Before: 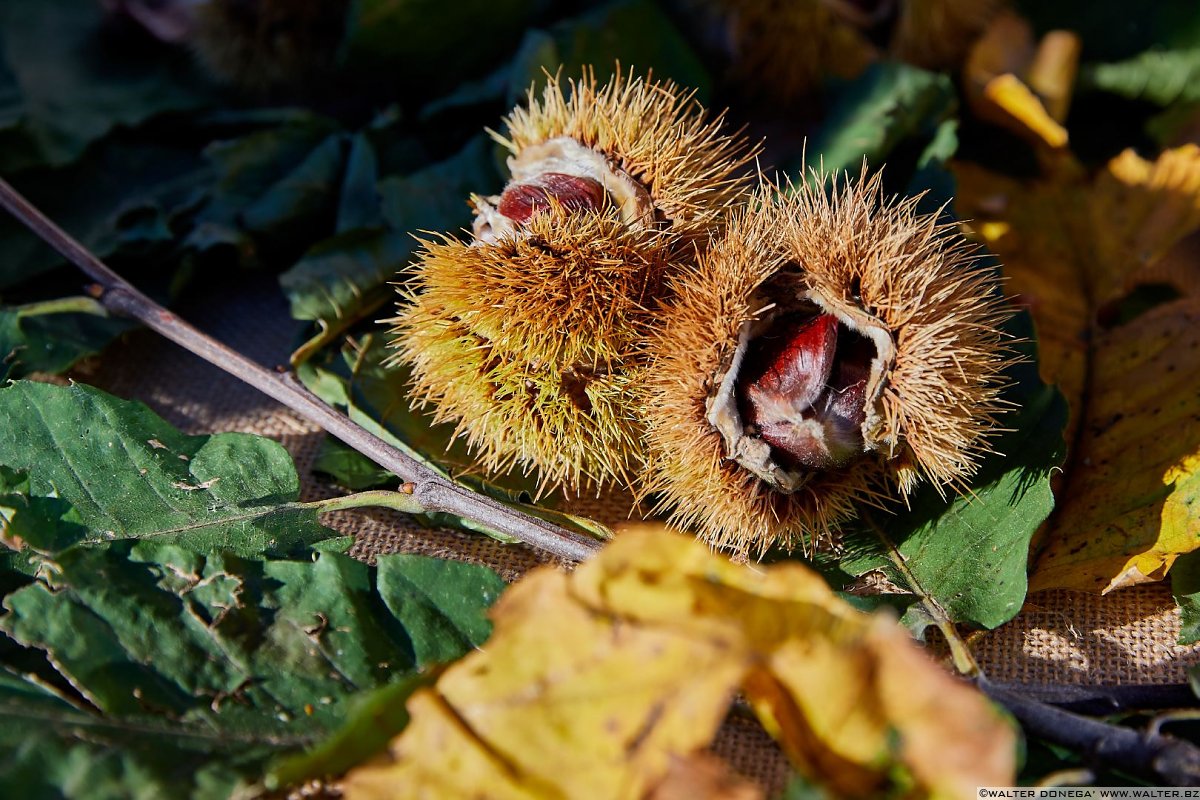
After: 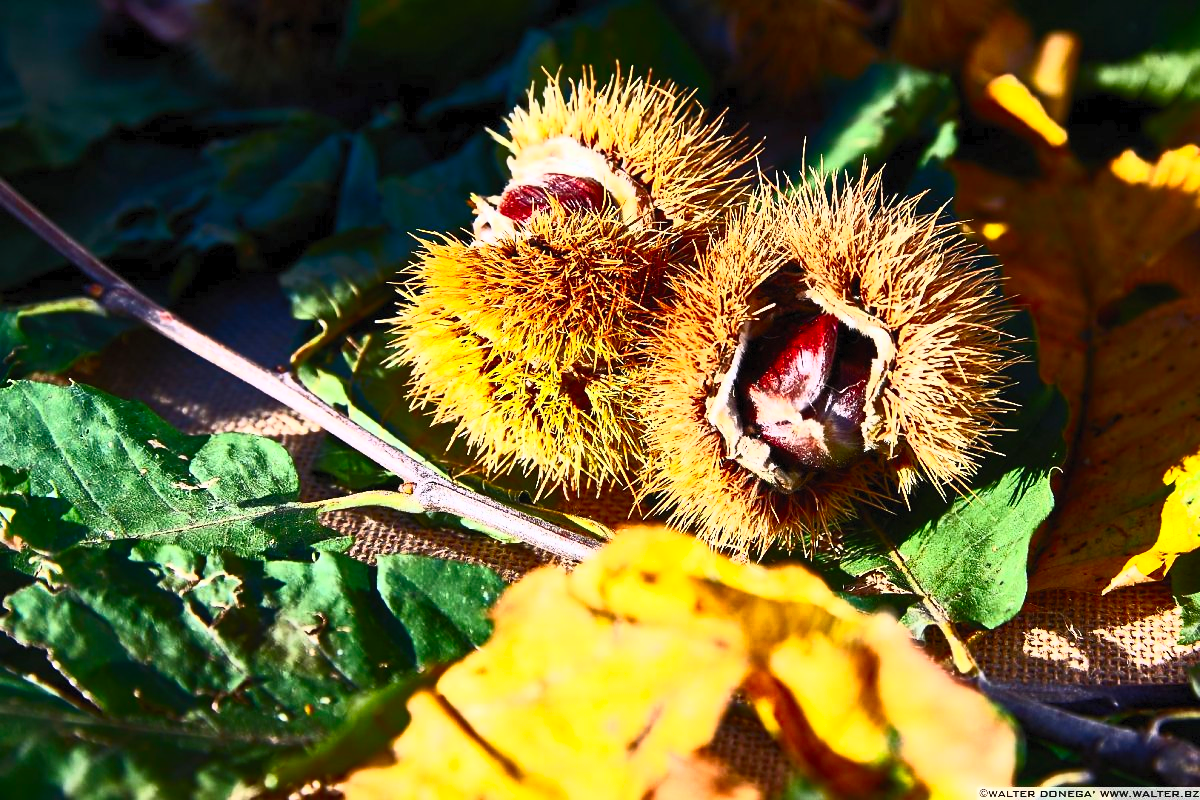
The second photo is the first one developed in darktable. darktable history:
contrast brightness saturation: contrast 0.847, brightness 0.585, saturation 0.59
